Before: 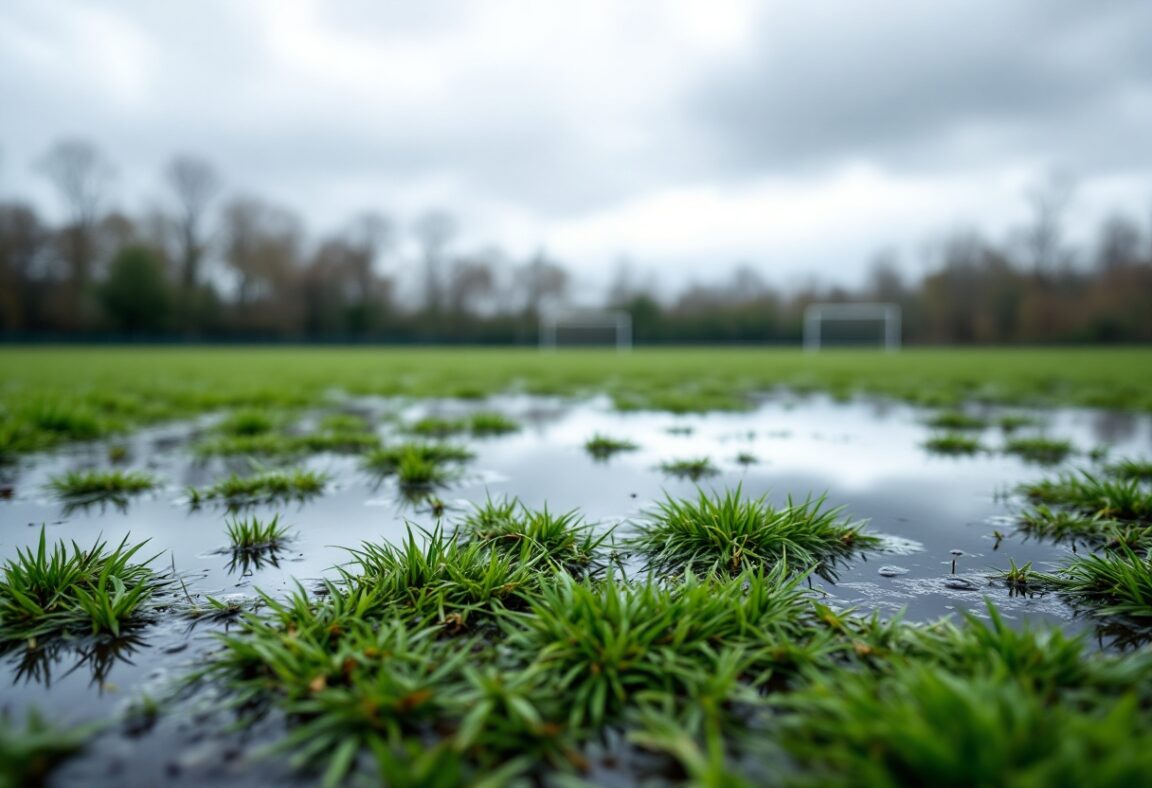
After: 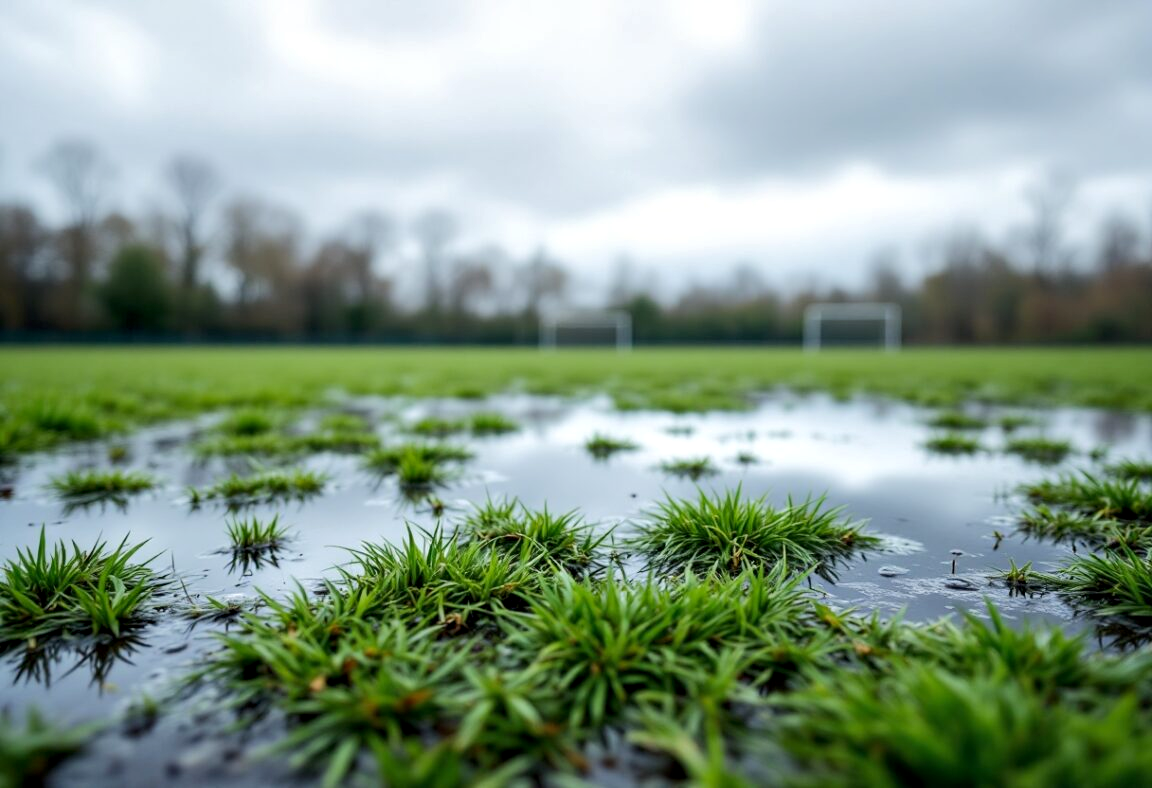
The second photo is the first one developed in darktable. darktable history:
contrast equalizer: octaves 7, y [[0.6 ×6], [0.55 ×6], [0 ×6], [0 ×6], [0 ×6]], mix 0.2
base curve: curves: ch0 [(0, 0) (0.262, 0.32) (0.722, 0.705) (1, 1)]
